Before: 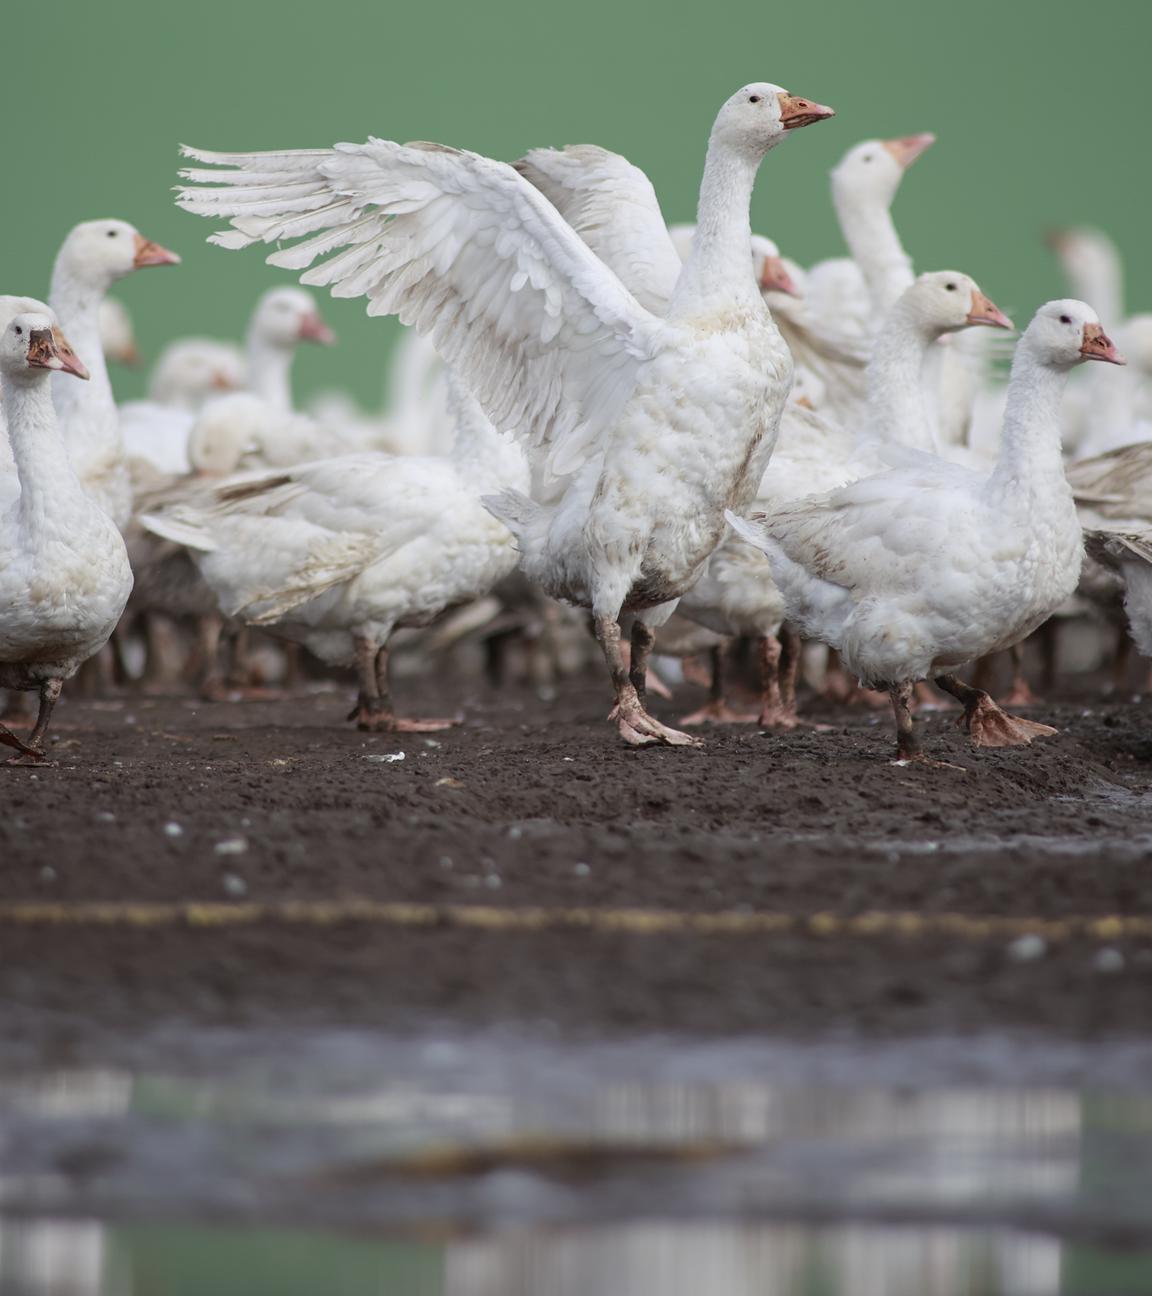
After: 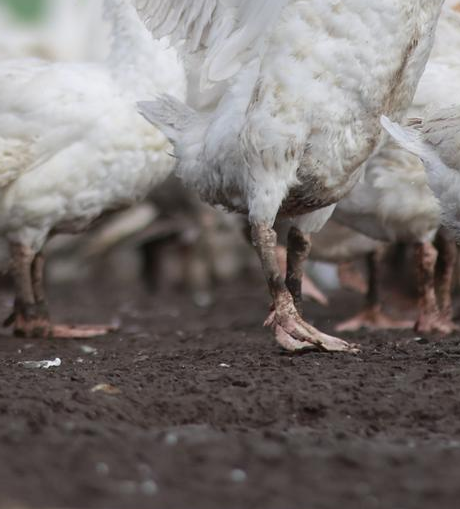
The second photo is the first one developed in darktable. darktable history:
crop: left 29.932%, top 30.434%, right 30.095%, bottom 30.265%
